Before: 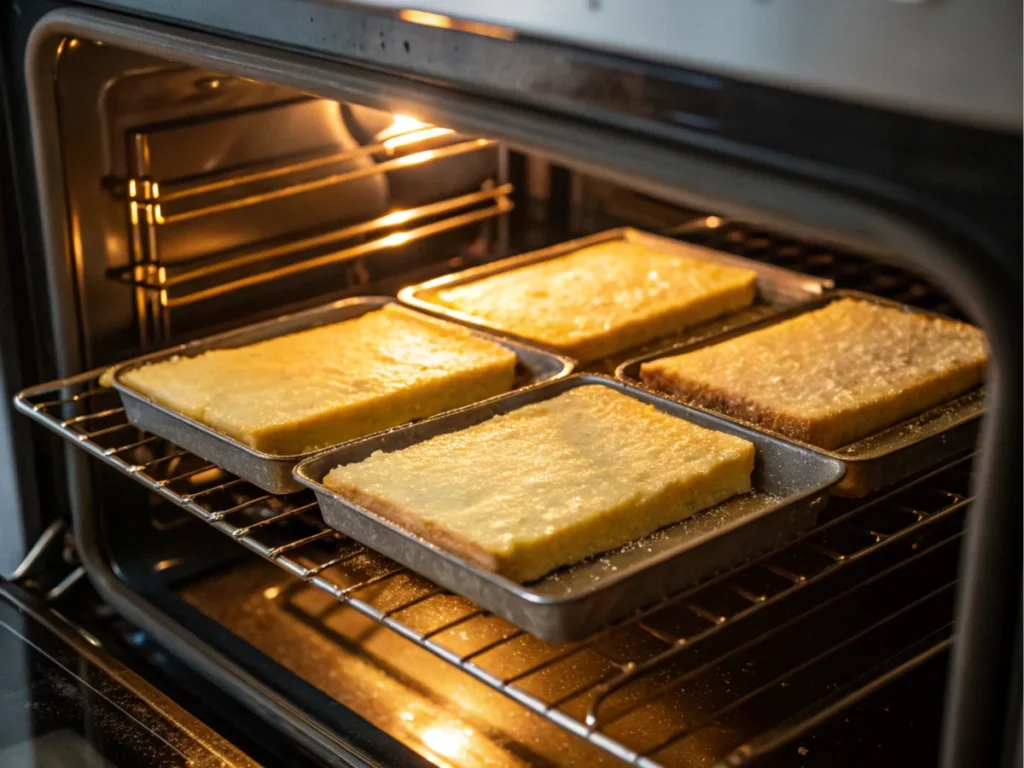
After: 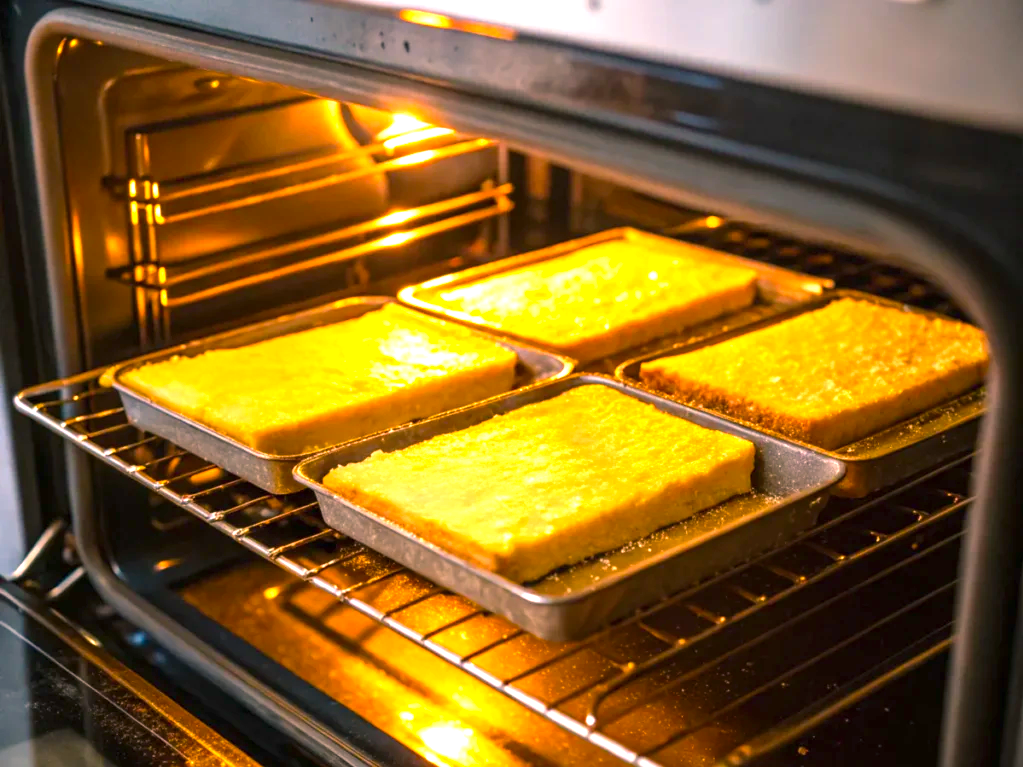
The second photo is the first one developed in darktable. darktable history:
crop: left 0.091%
exposure: black level correction 0, exposure 1.2 EV, compensate highlight preservation false
color balance rgb: power › luminance 1.628%, highlights gain › chroma 4.503%, highlights gain › hue 34.05°, perceptual saturation grading › global saturation 30.833%, global vibrance 20%
